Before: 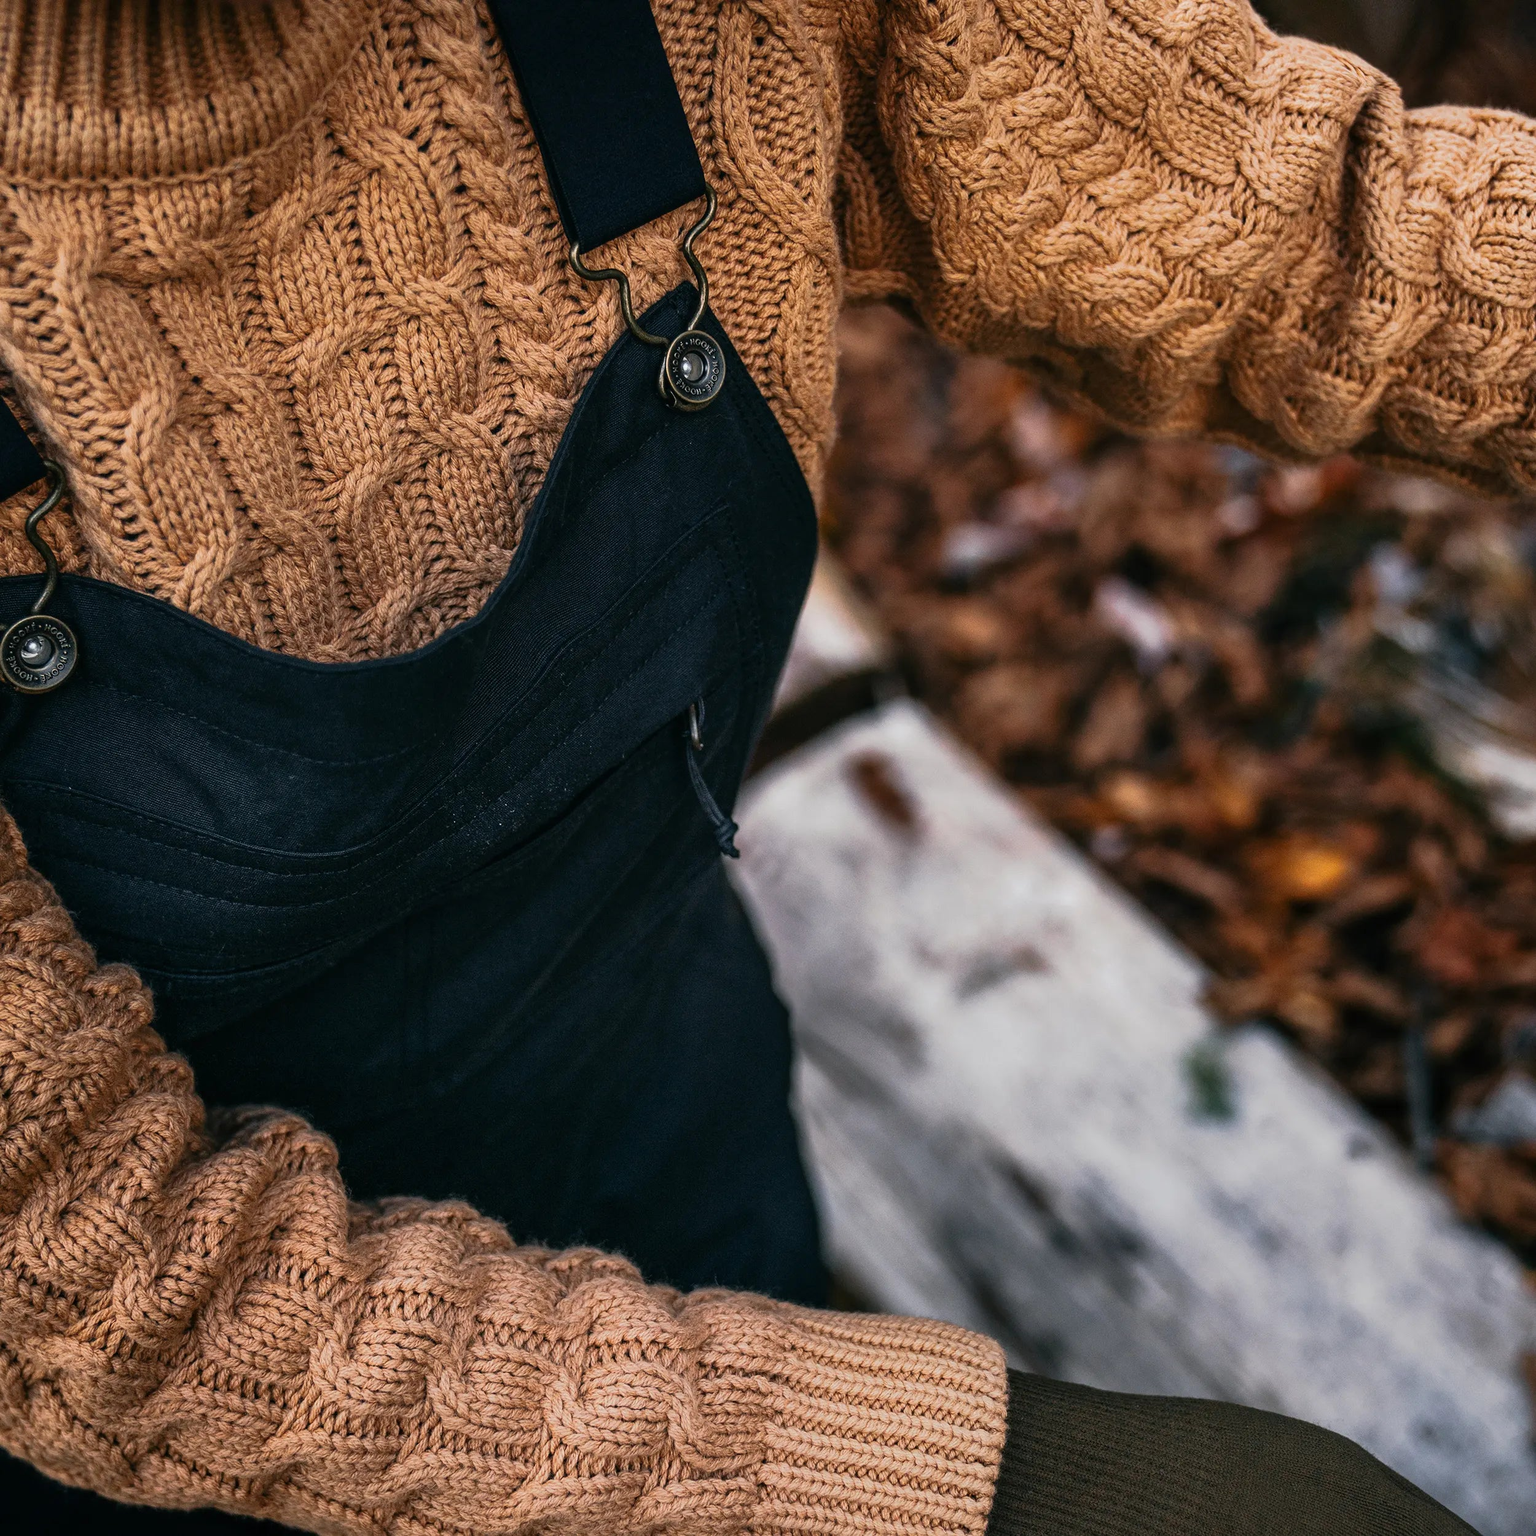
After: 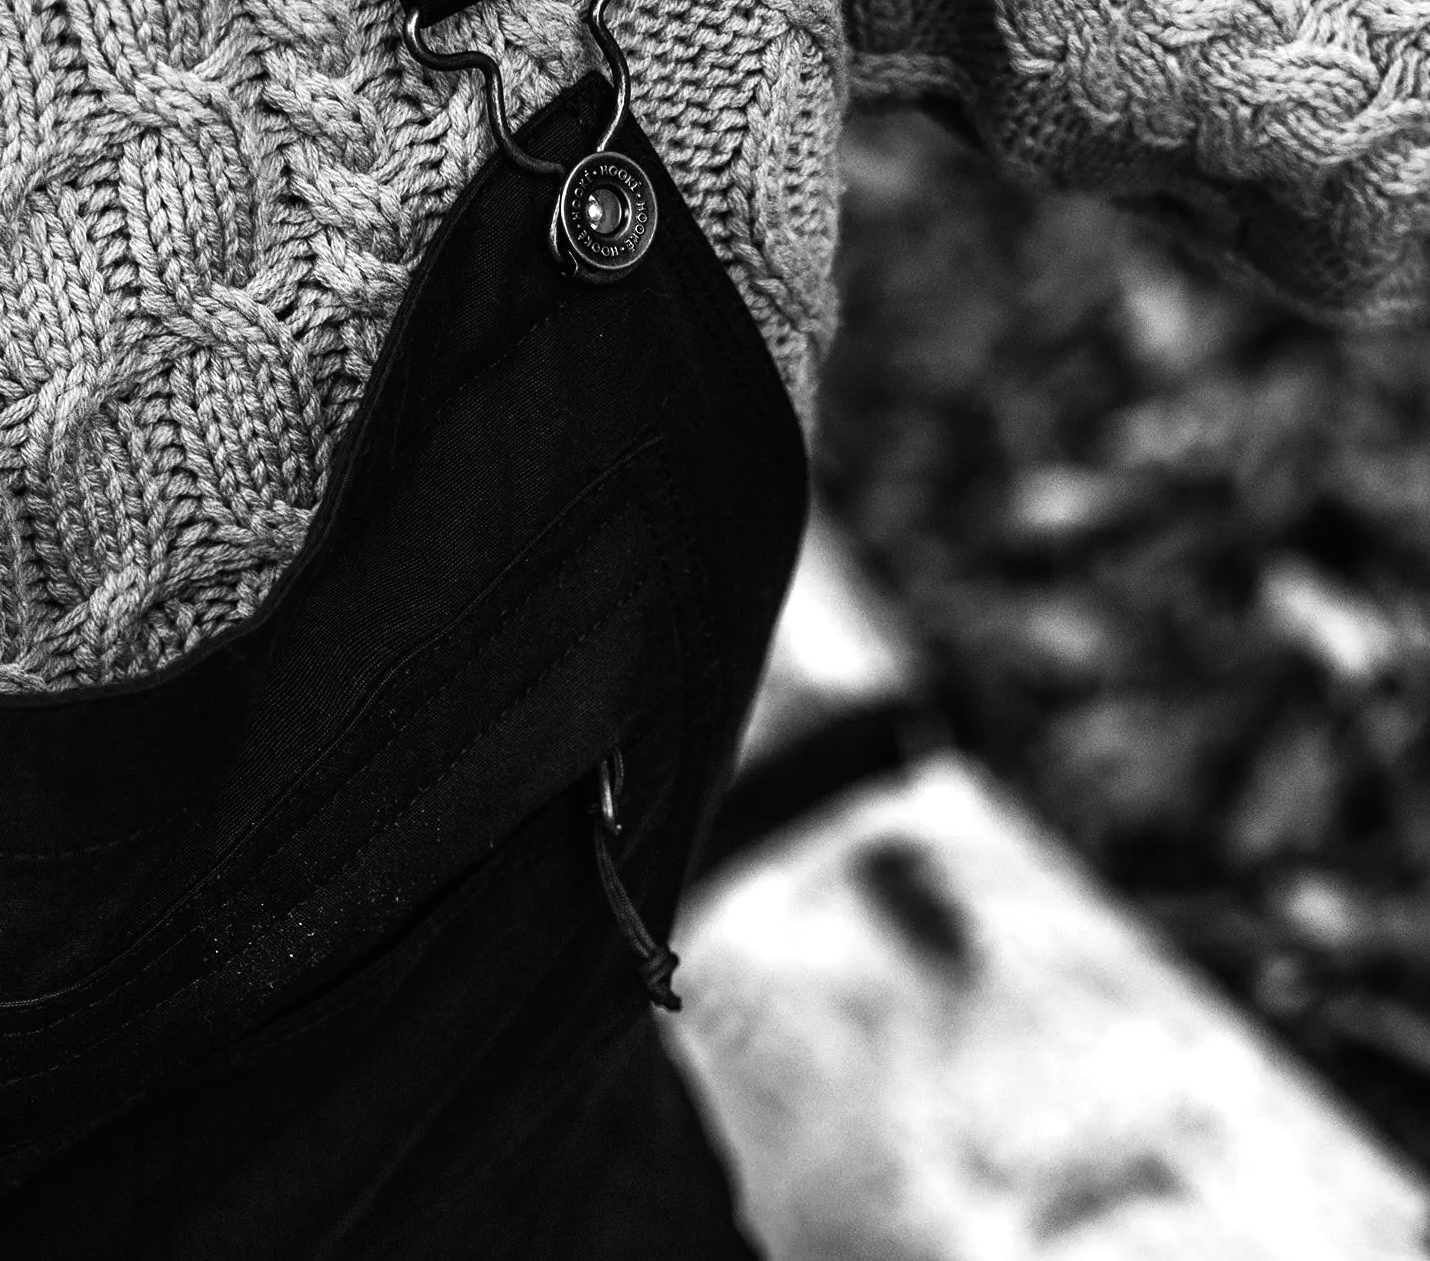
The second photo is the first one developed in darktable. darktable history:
tone equalizer: -8 EV -1.08 EV, -7 EV -1.01 EV, -6 EV -0.867 EV, -5 EV -0.578 EV, -3 EV 0.578 EV, -2 EV 0.867 EV, -1 EV 1.01 EV, +0 EV 1.08 EV, edges refinement/feathering 500, mask exposure compensation -1.57 EV, preserve details no
crop: left 20.932%, top 15.471%, right 21.848%, bottom 34.081%
monochrome: a -35.87, b 49.73, size 1.7
white balance: emerald 1
